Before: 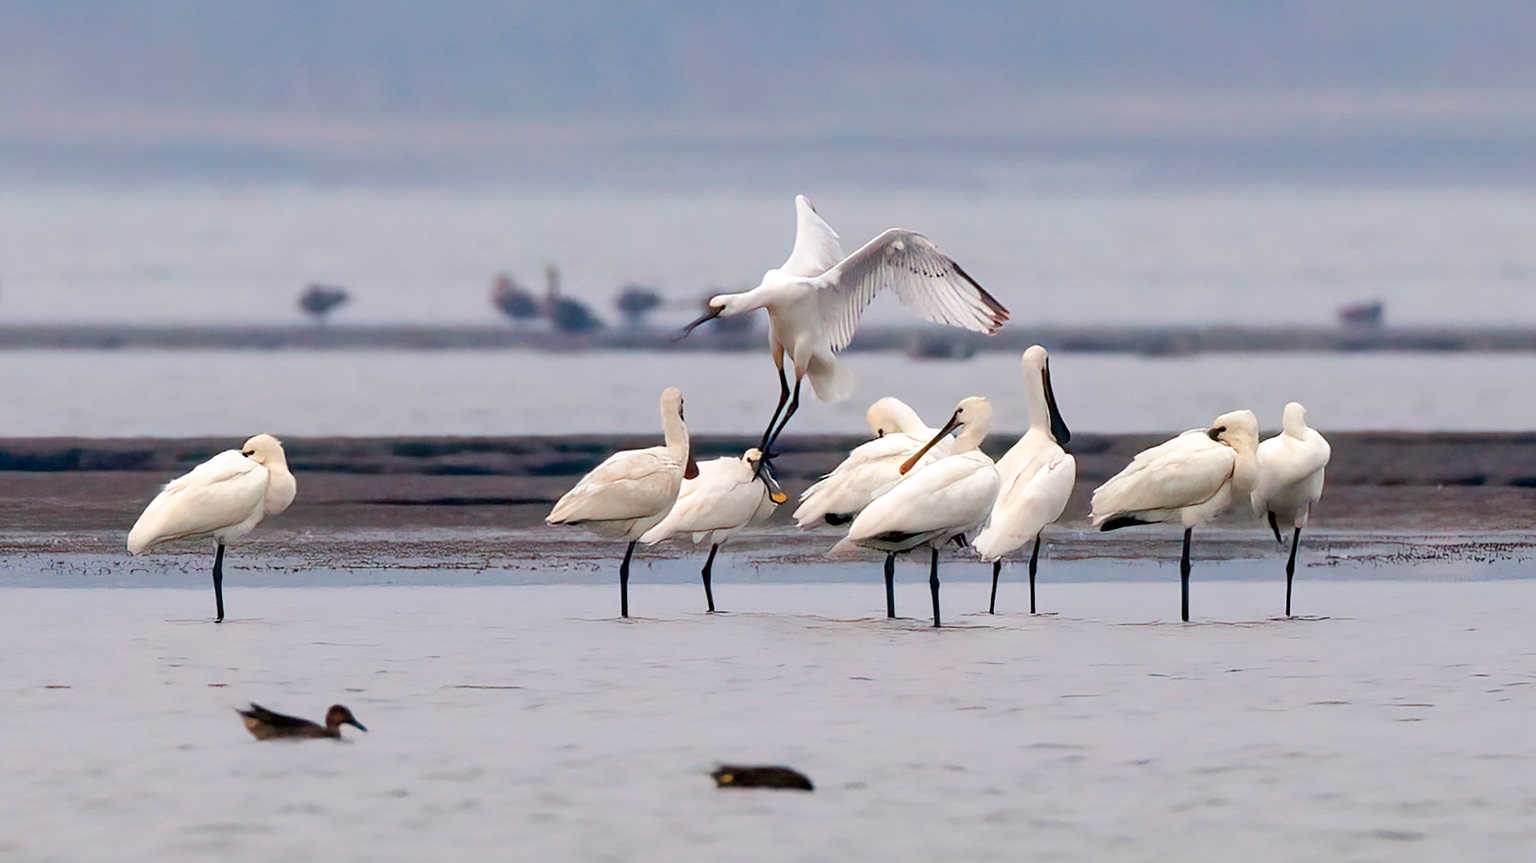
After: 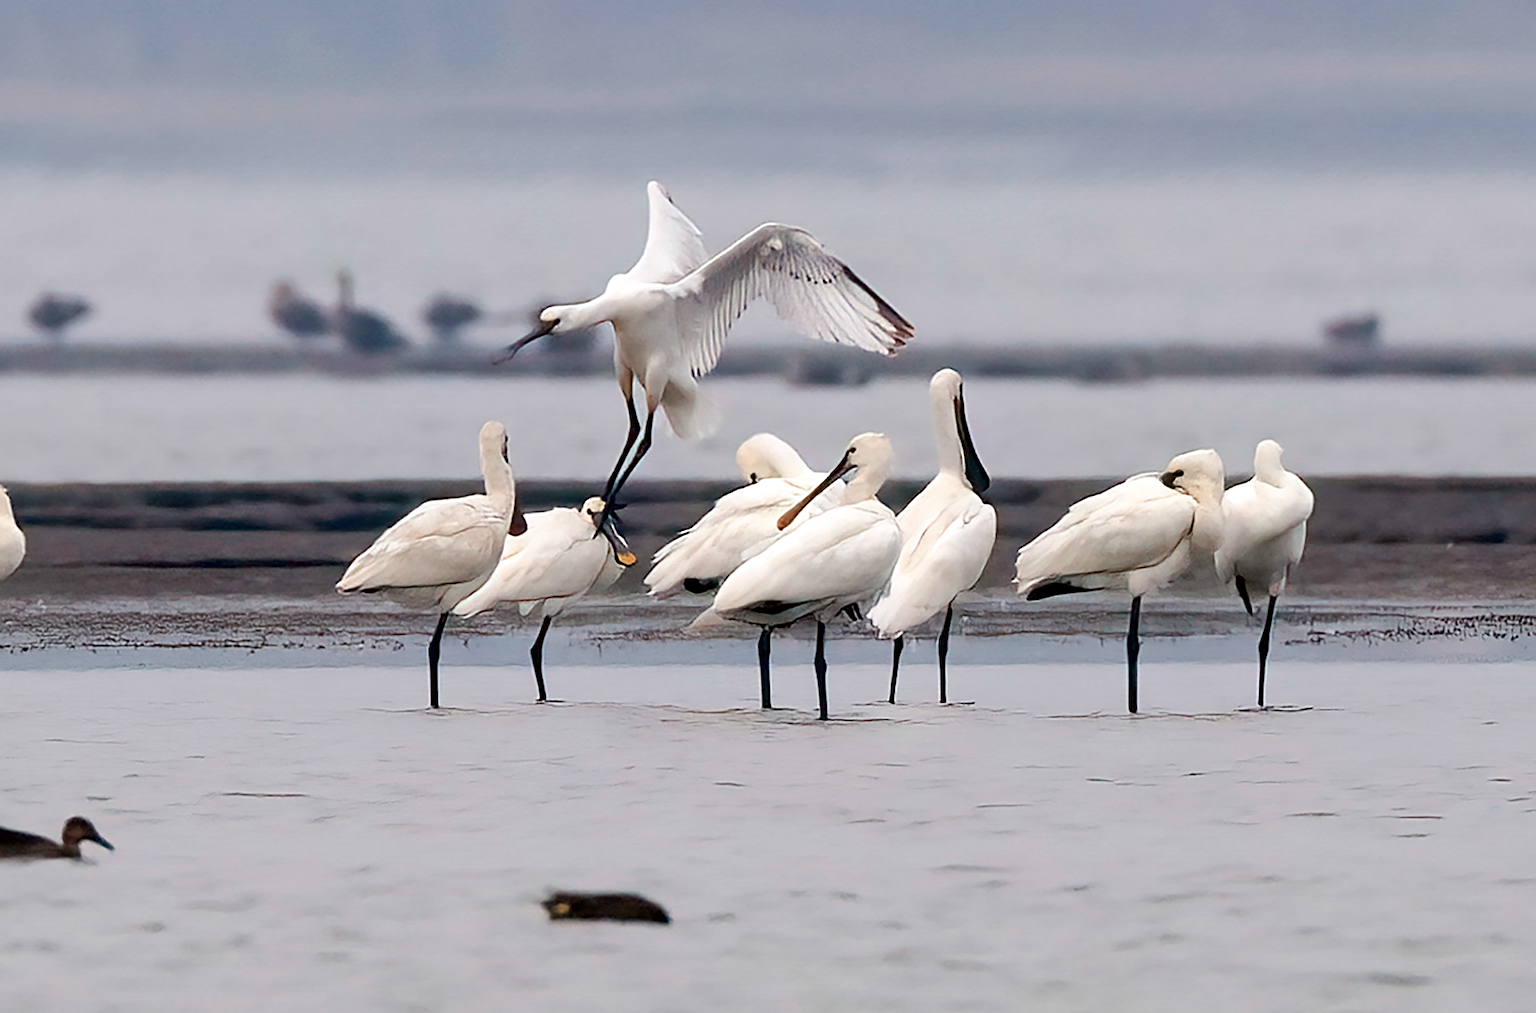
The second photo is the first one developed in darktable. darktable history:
contrast brightness saturation: contrast 0.06, brightness -0.01, saturation -0.23
sharpen: on, module defaults
crop and rotate: left 17.959%, top 5.771%, right 1.742%
